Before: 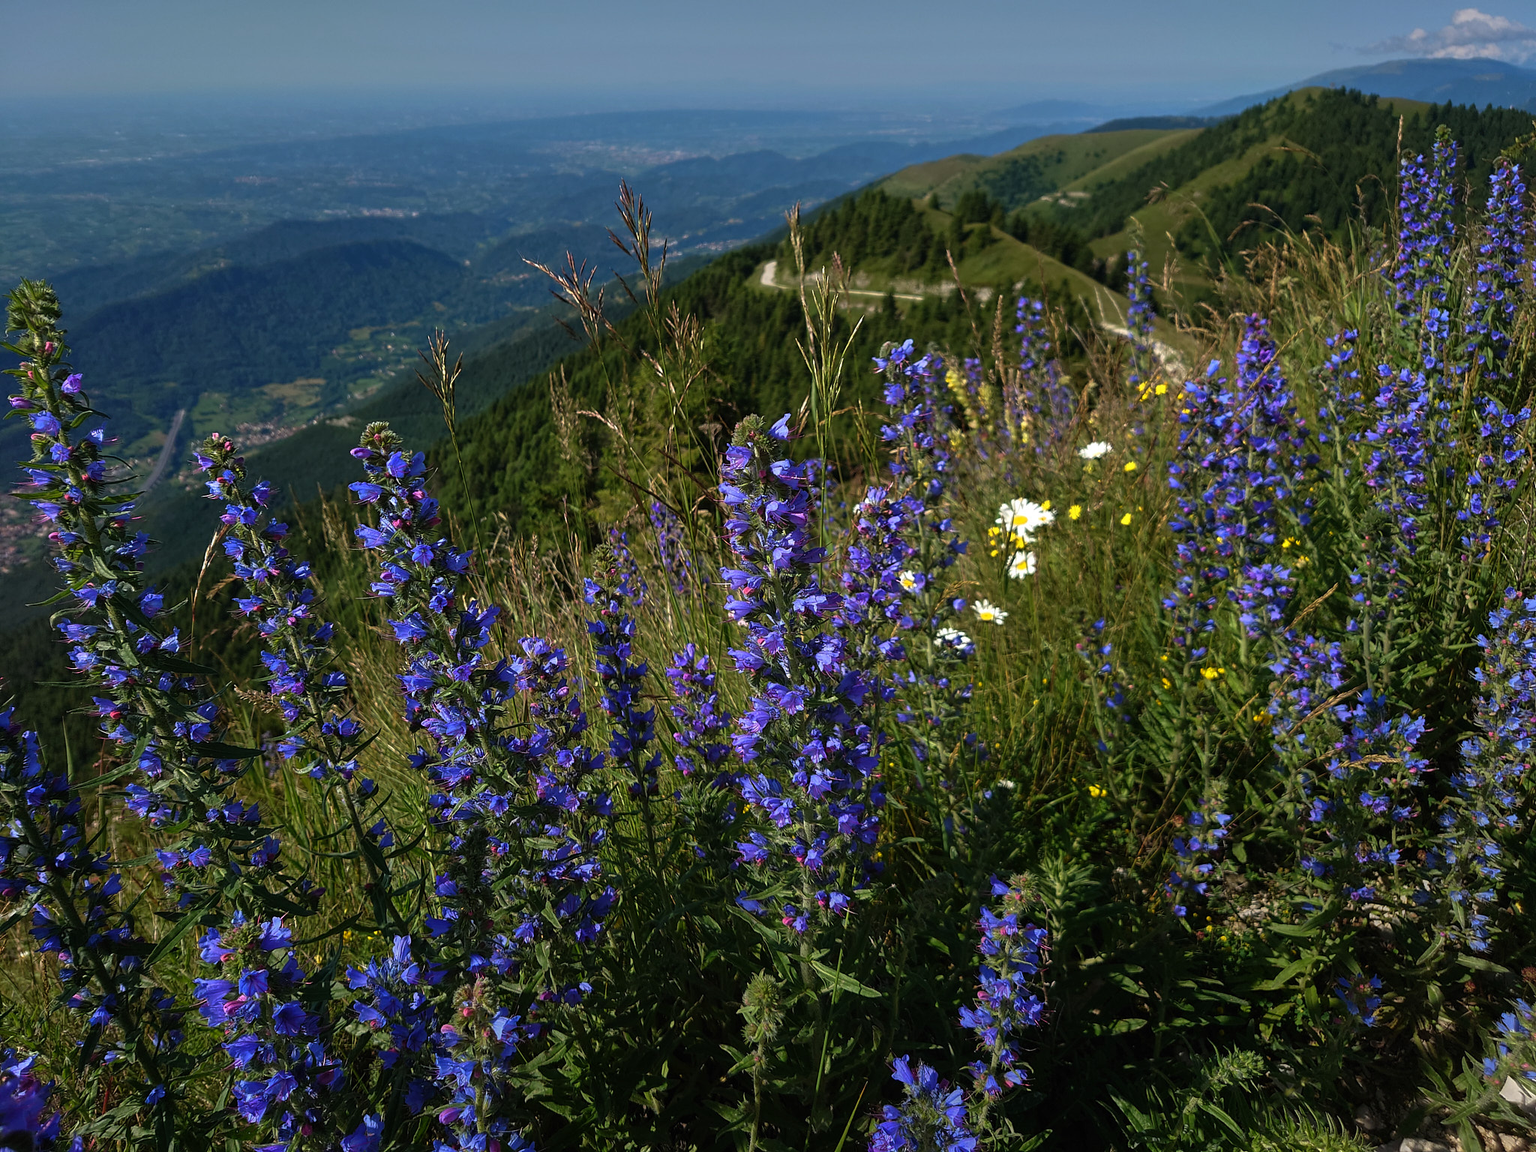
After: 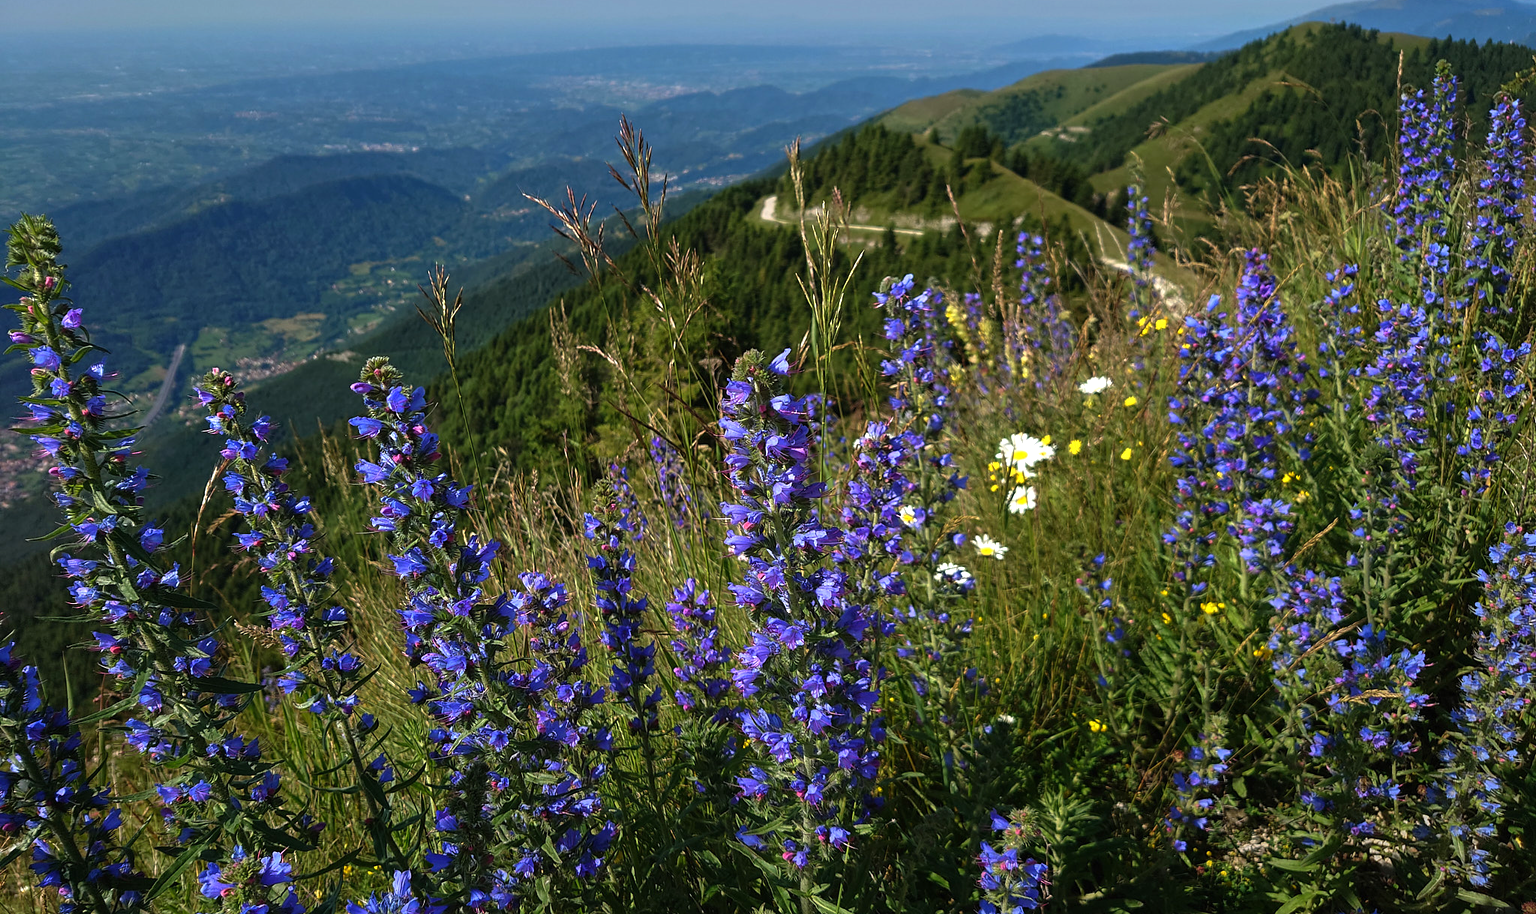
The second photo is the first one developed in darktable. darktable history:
exposure: exposure 0.197 EV
crop and rotate: top 5.667%, bottom 14.937%
